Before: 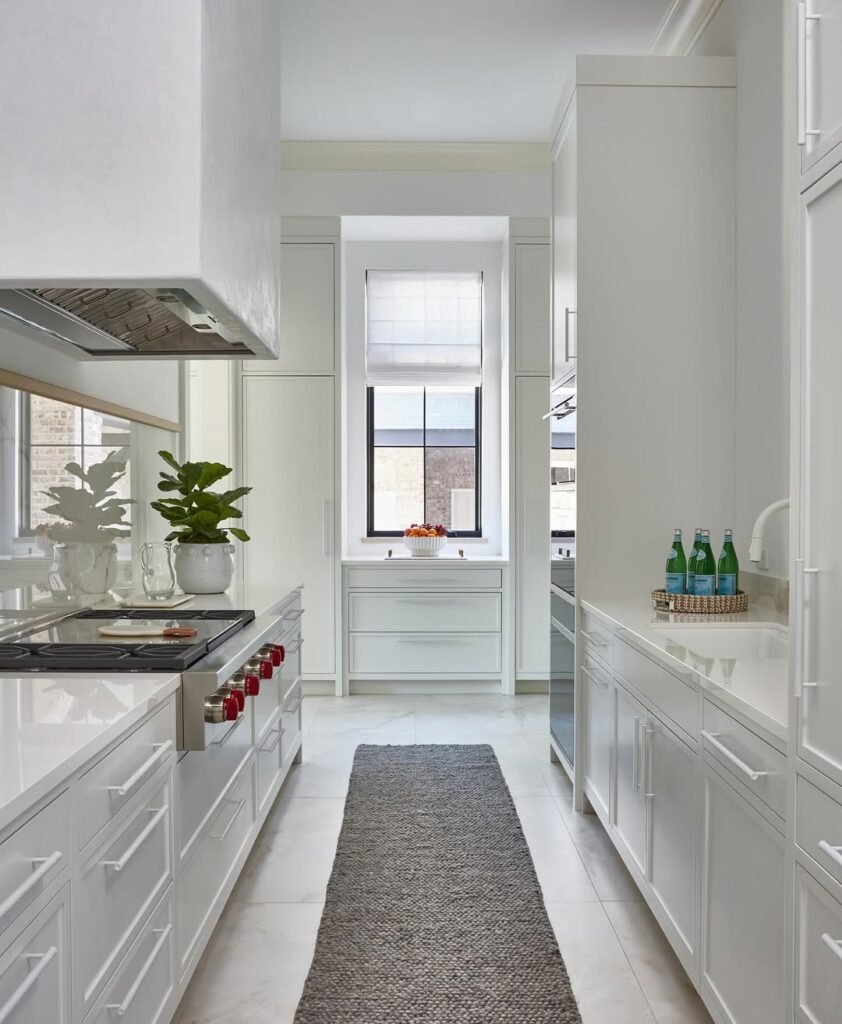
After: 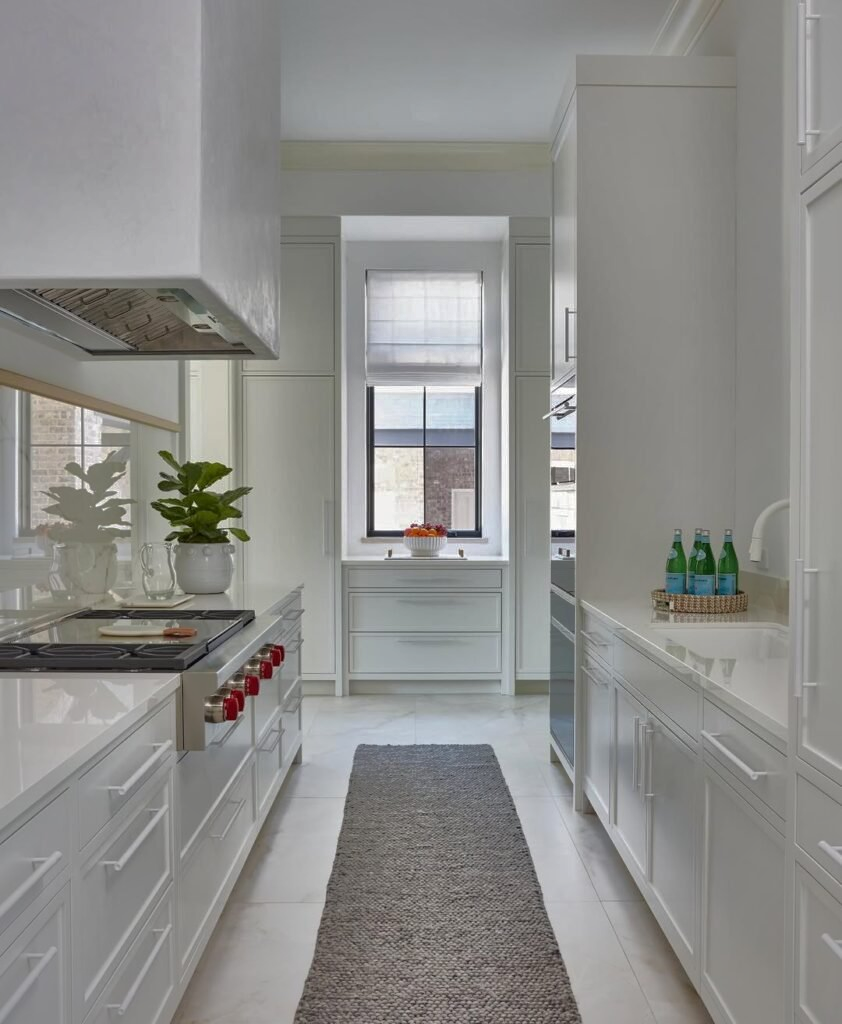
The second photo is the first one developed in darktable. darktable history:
shadows and highlights: shadows -18.13, highlights -73.4
